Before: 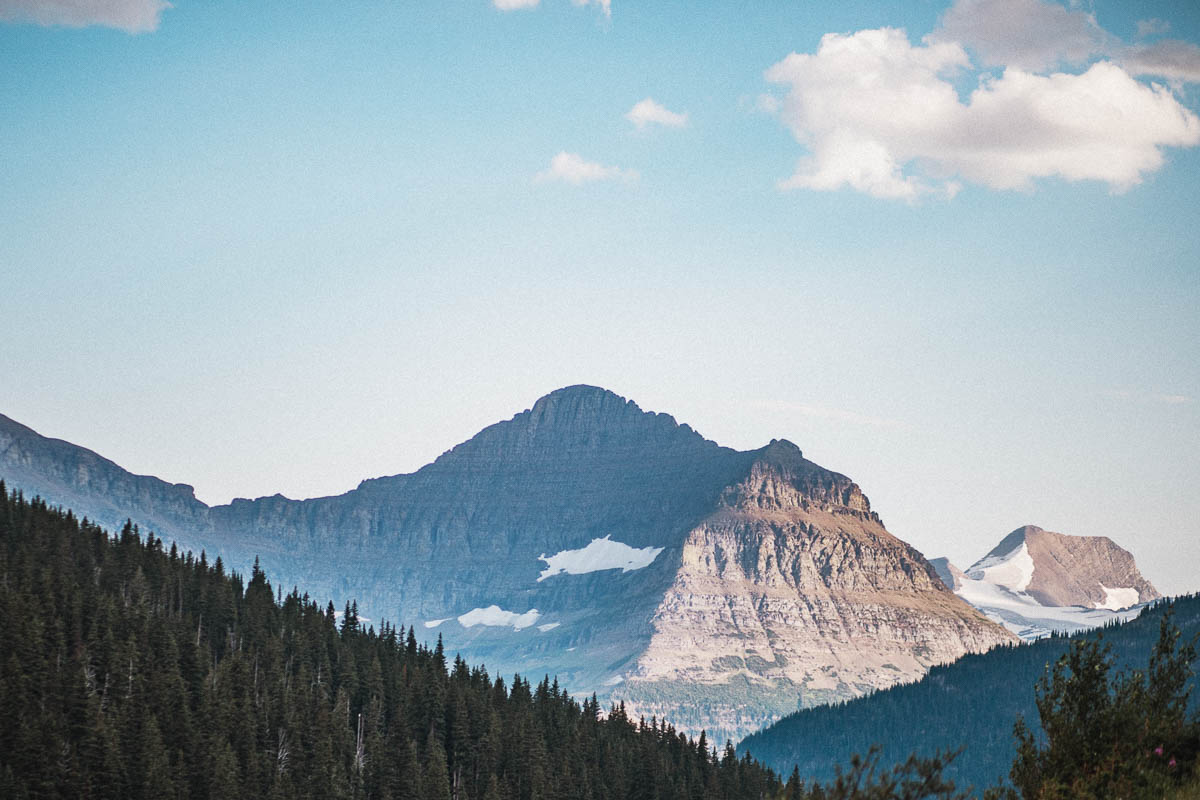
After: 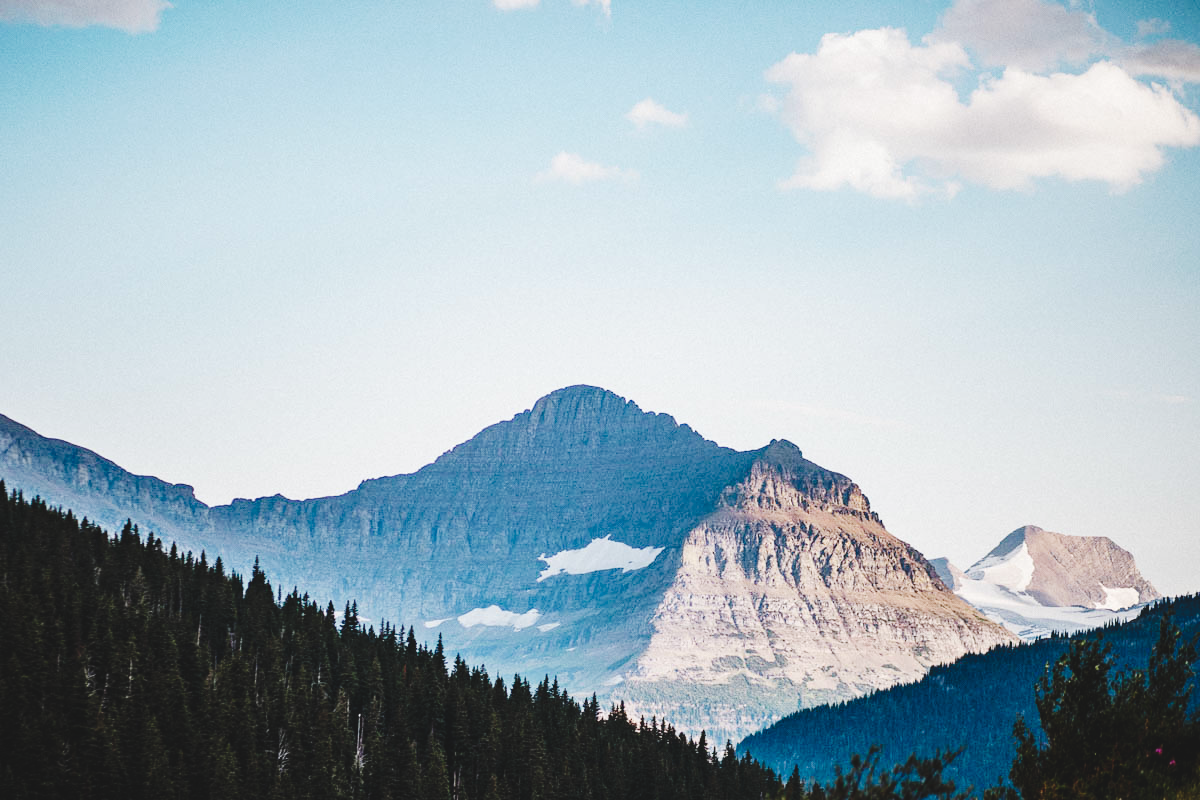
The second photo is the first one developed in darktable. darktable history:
tone curve: curves: ch0 [(0, 0) (0.003, 0.084) (0.011, 0.084) (0.025, 0.084) (0.044, 0.084) (0.069, 0.085) (0.1, 0.09) (0.136, 0.1) (0.177, 0.119) (0.224, 0.144) (0.277, 0.205) (0.335, 0.298) (0.399, 0.417) (0.468, 0.525) (0.543, 0.631) (0.623, 0.72) (0.709, 0.8) (0.801, 0.867) (0.898, 0.934) (1, 1)], preserve colors none
